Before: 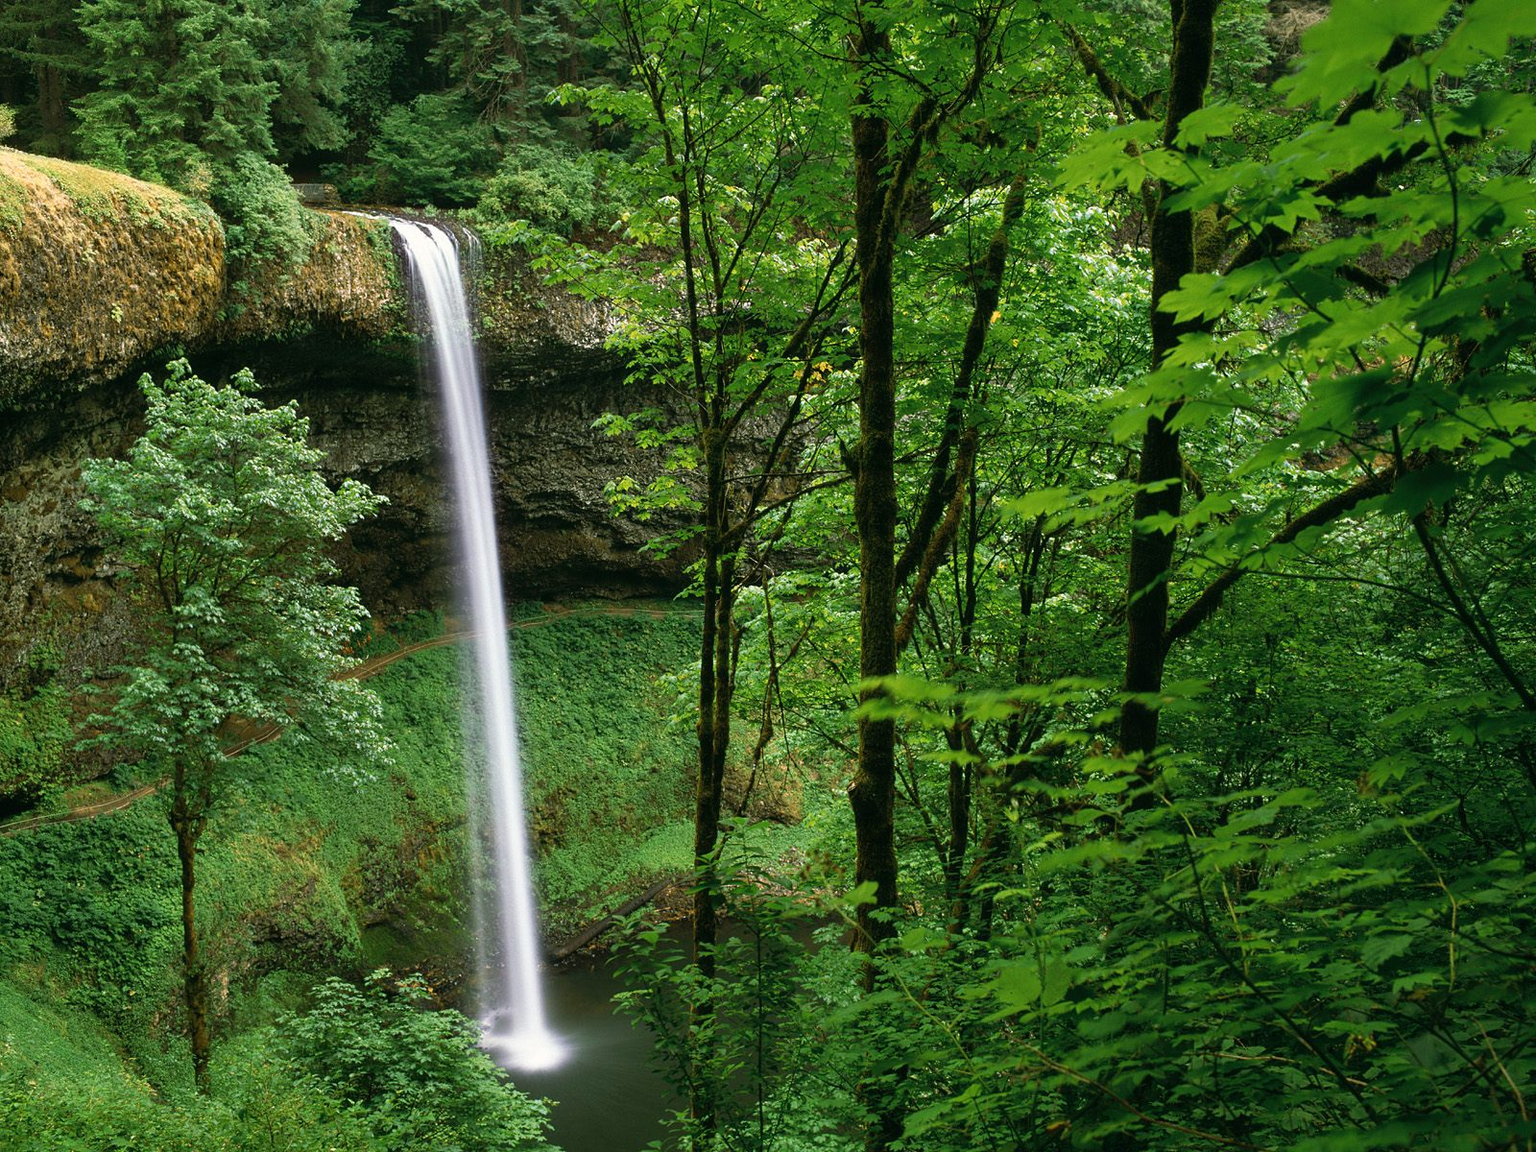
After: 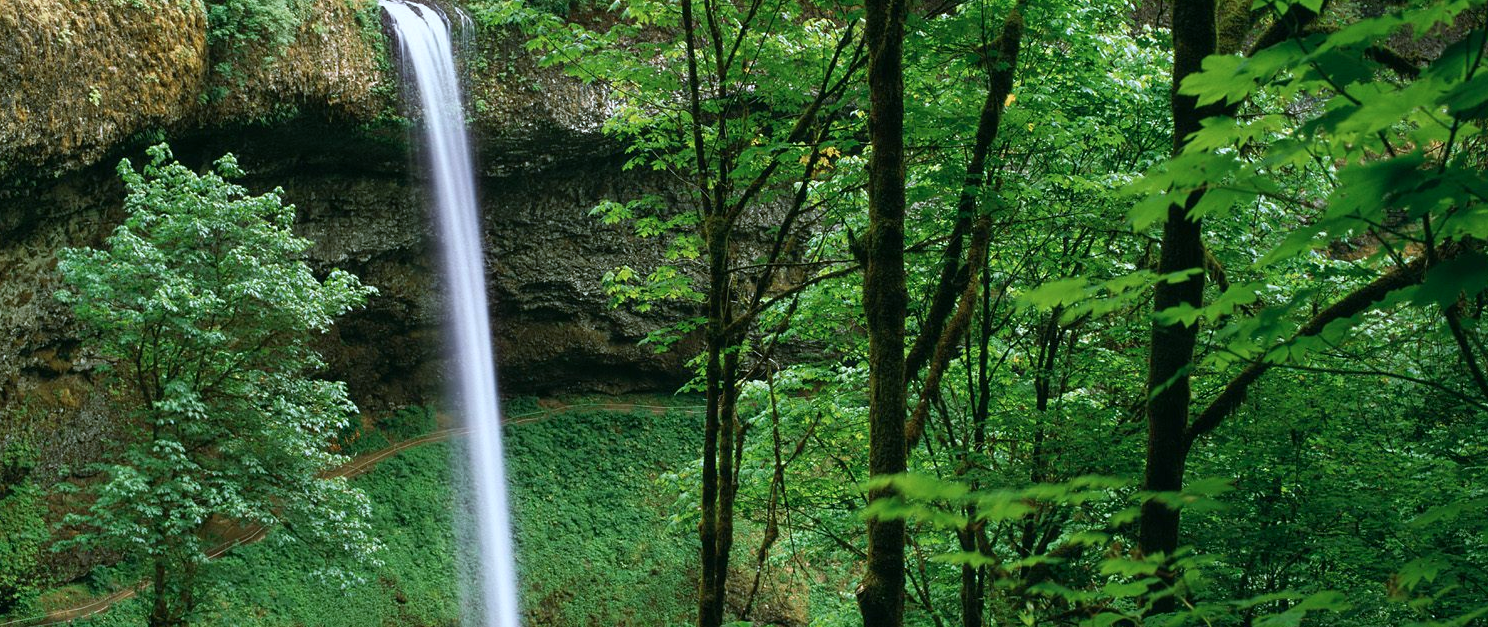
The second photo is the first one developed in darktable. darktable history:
exposure: exposure -0.048 EV, compensate highlight preservation false
color calibration: x 0.37, y 0.382, temperature 4313.32 K
crop: left 1.744%, top 19.225%, right 5.069%, bottom 28.357%
